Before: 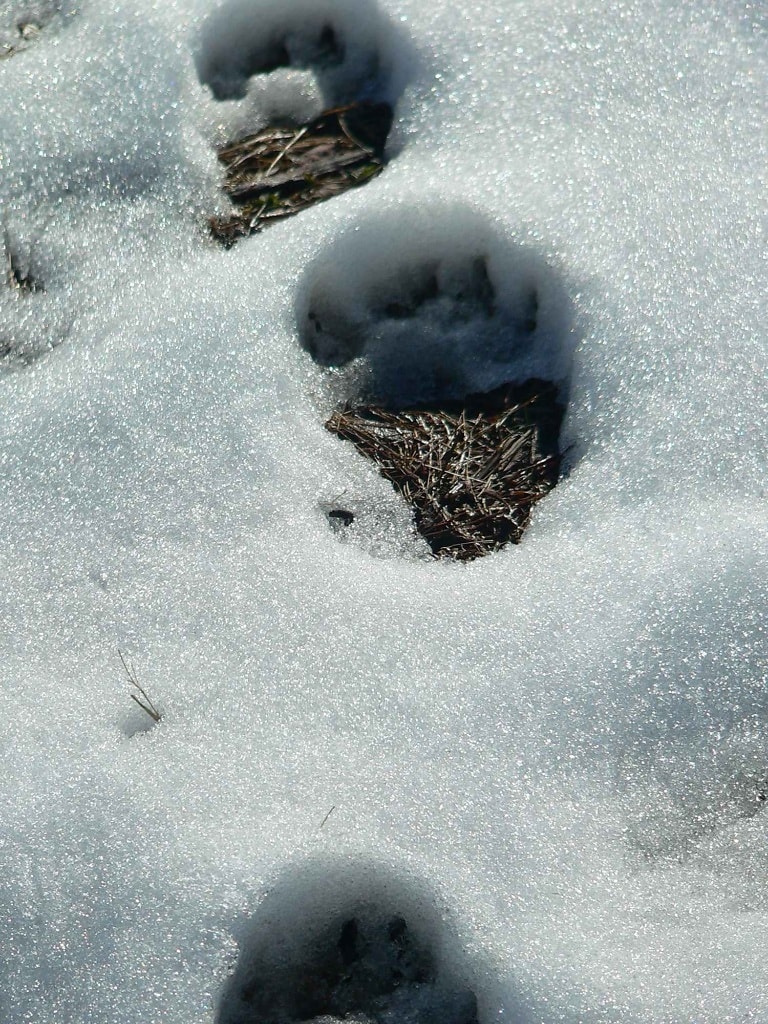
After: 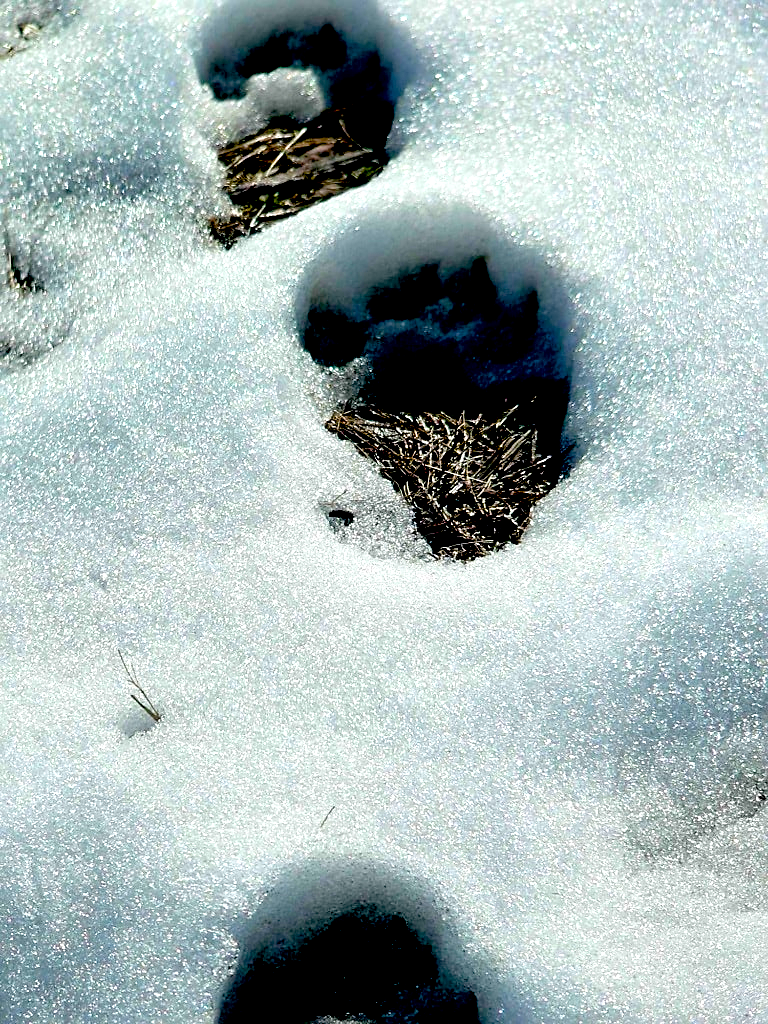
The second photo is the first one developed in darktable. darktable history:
exposure: black level correction 0.038, exposure 0.498 EV, compensate highlight preservation false
sharpen: radius 2.508, amount 0.328
color balance rgb: perceptual saturation grading › global saturation 29.941%, global vibrance 20%
